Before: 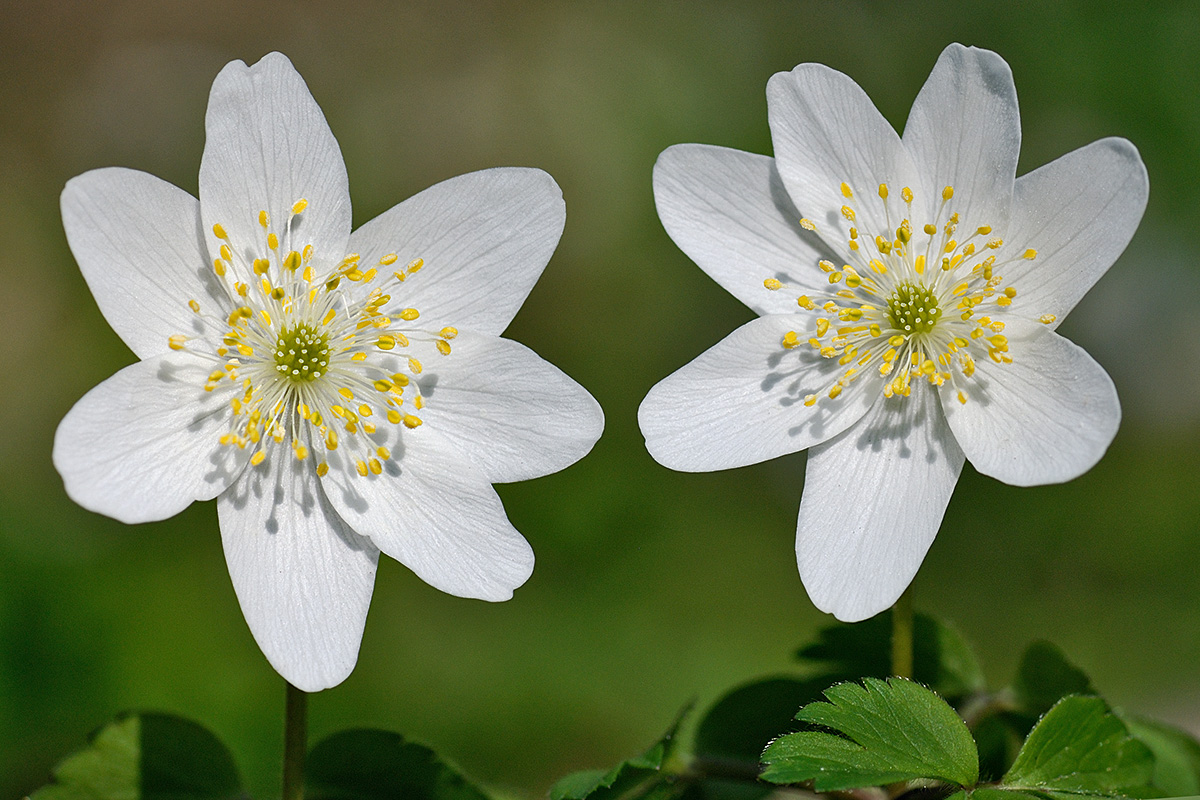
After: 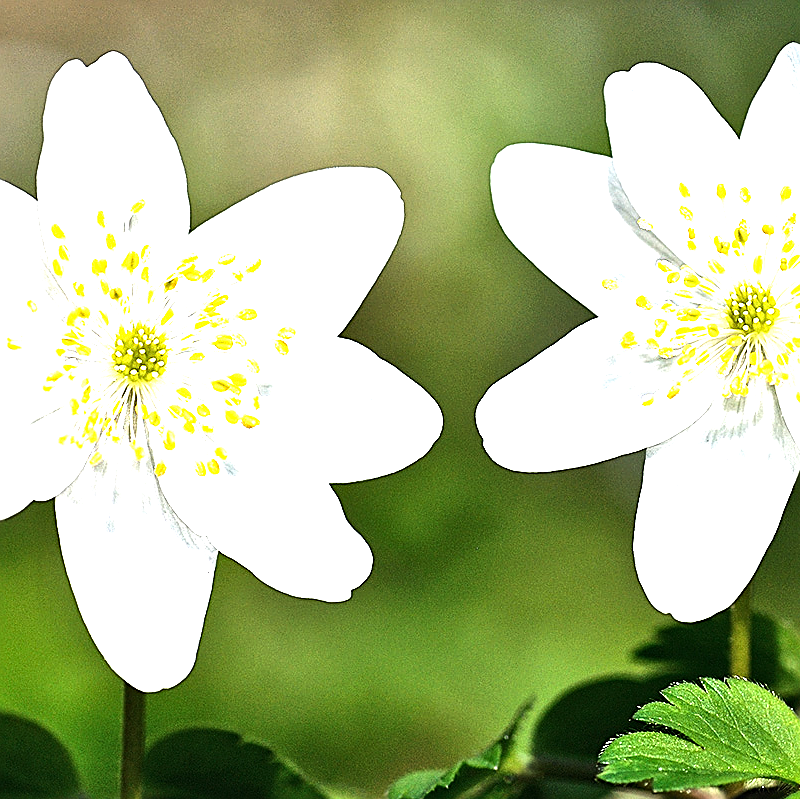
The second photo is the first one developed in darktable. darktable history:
tone equalizer: -8 EV -1.08 EV, -7 EV -1.01 EV, -6 EV -0.867 EV, -5 EV -0.578 EV, -3 EV 0.578 EV, -2 EV 0.867 EV, -1 EV 1.01 EV, +0 EV 1.08 EV, edges refinement/feathering 500, mask exposure compensation -1.57 EV, preserve details no
crop and rotate: left 13.537%, right 19.796%
exposure: black level correction 0, exposure 1.2 EV, compensate highlight preservation false
sharpen: amount 0.575
